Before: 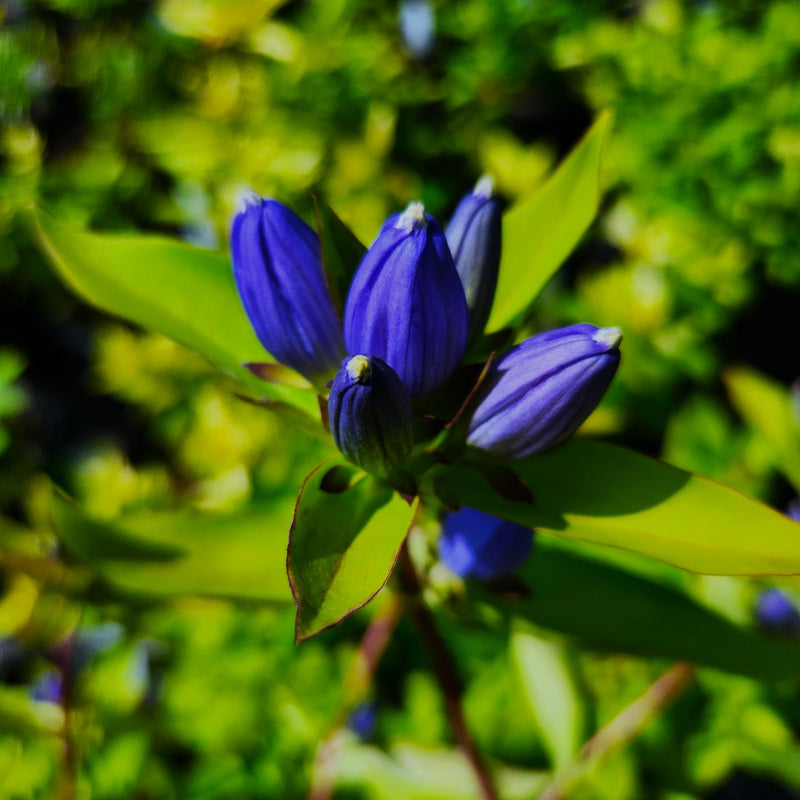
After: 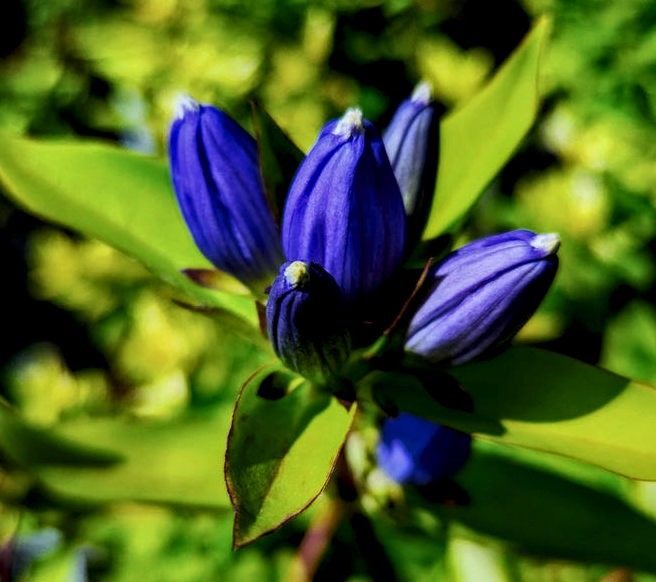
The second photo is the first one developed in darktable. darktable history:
crop: left 7.856%, top 11.836%, right 10.12%, bottom 15.387%
local contrast: highlights 60%, shadows 60%, detail 160%
